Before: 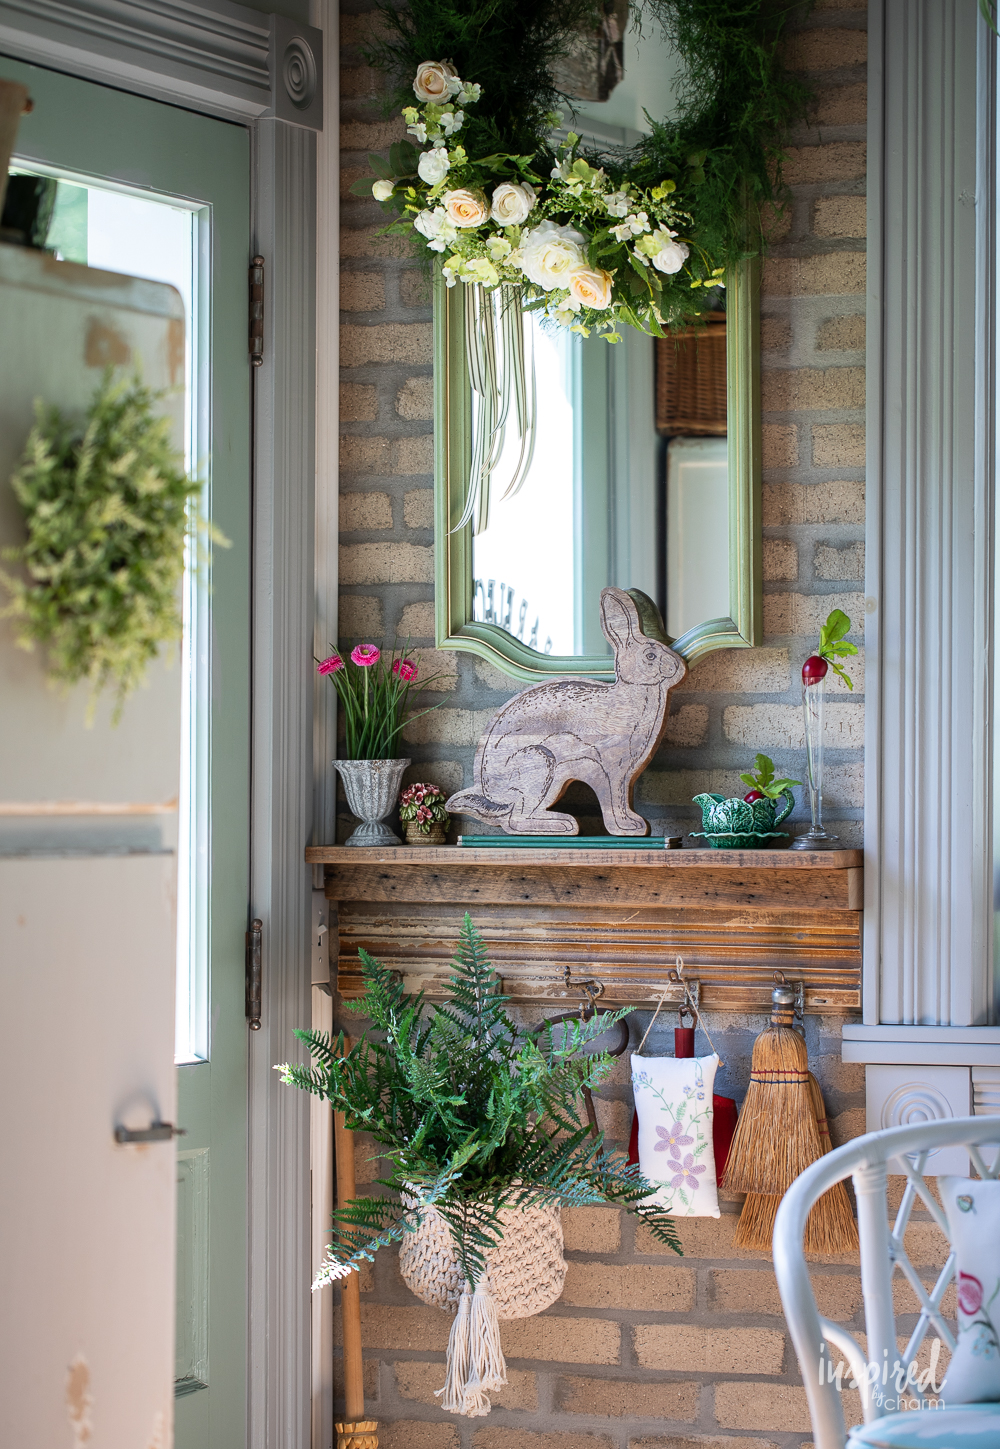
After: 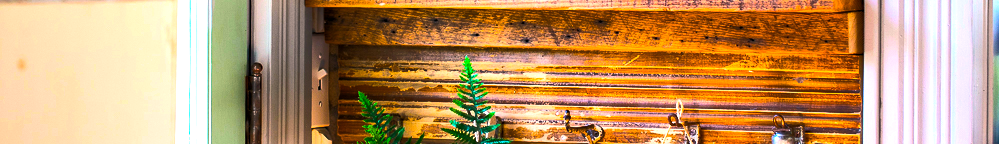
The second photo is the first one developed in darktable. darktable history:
crop and rotate: top 59.084%, bottom 30.916%
color correction: highlights a* 11.96, highlights b* 11.58
color balance rgb: linear chroma grading › global chroma 40.15%, perceptual saturation grading › global saturation 60.58%, perceptual saturation grading › highlights 20.44%, perceptual saturation grading › shadows -50.36%, perceptual brilliance grading › highlights 2.19%, perceptual brilliance grading › mid-tones -50.36%, perceptual brilliance grading › shadows -50.36%
local contrast: mode bilateral grid, contrast 20, coarseness 50, detail 120%, midtone range 0.2
exposure: black level correction 0, exposure 1.1 EV, compensate highlight preservation false
haze removal: compatibility mode true, adaptive false
contrast brightness saturation: contrast 0.07, brightness 0.08, saturation 0.18
